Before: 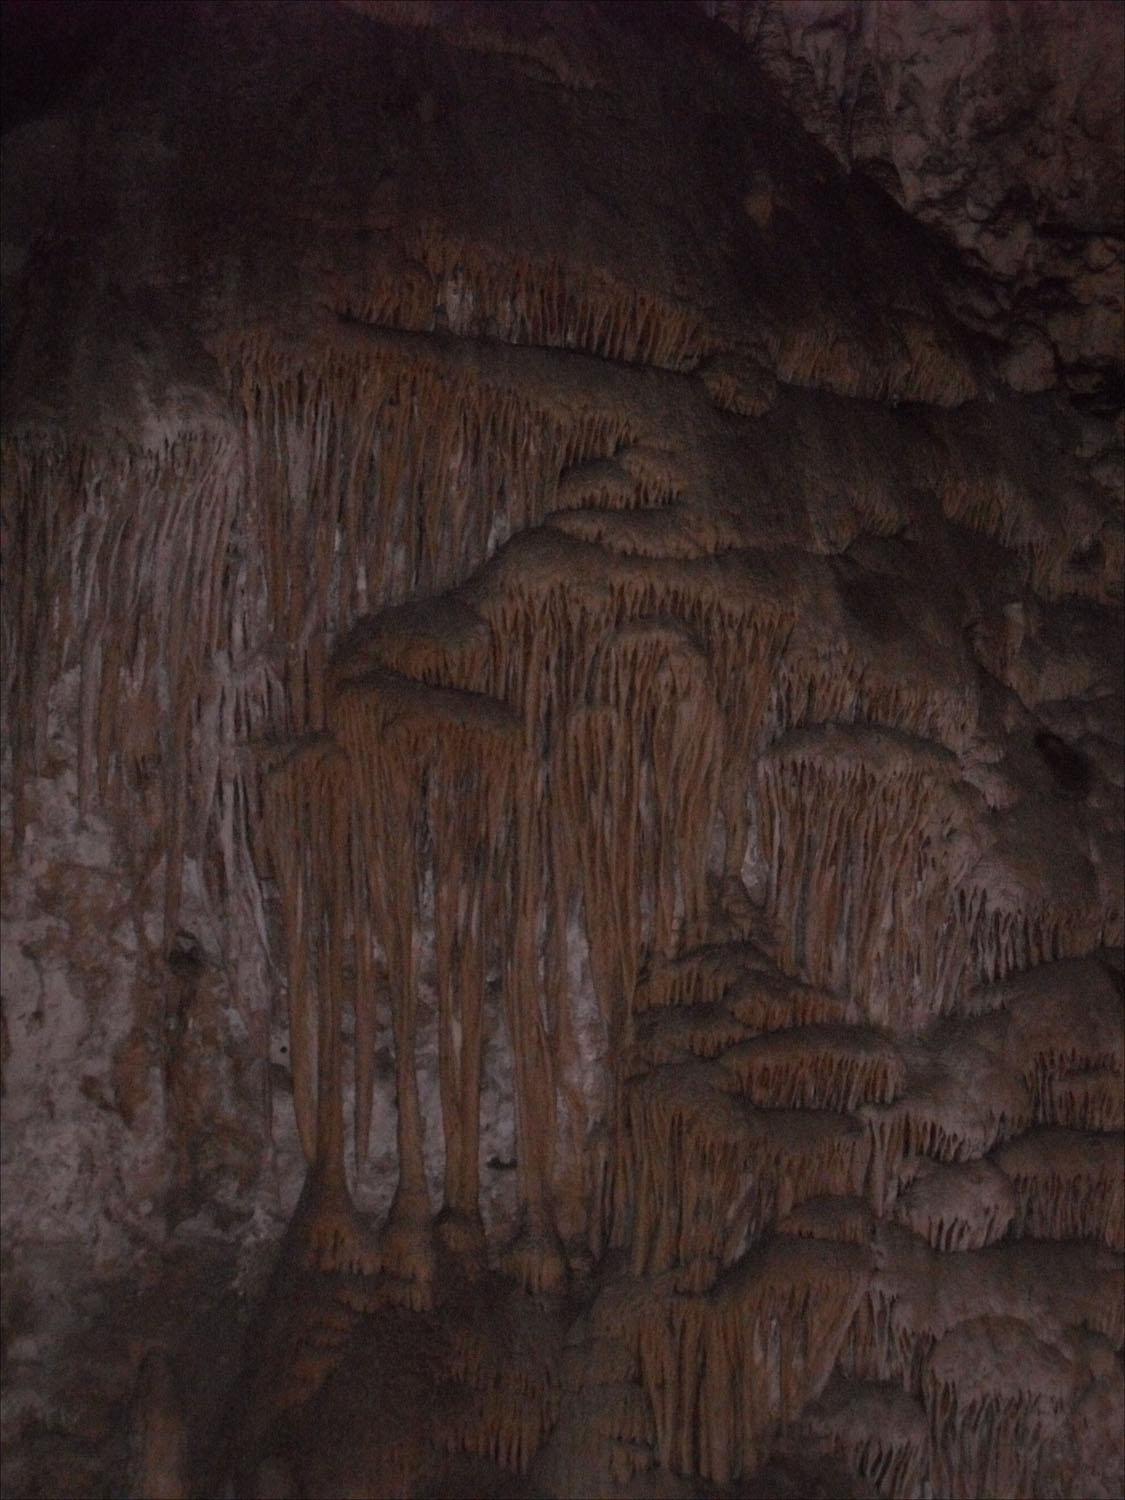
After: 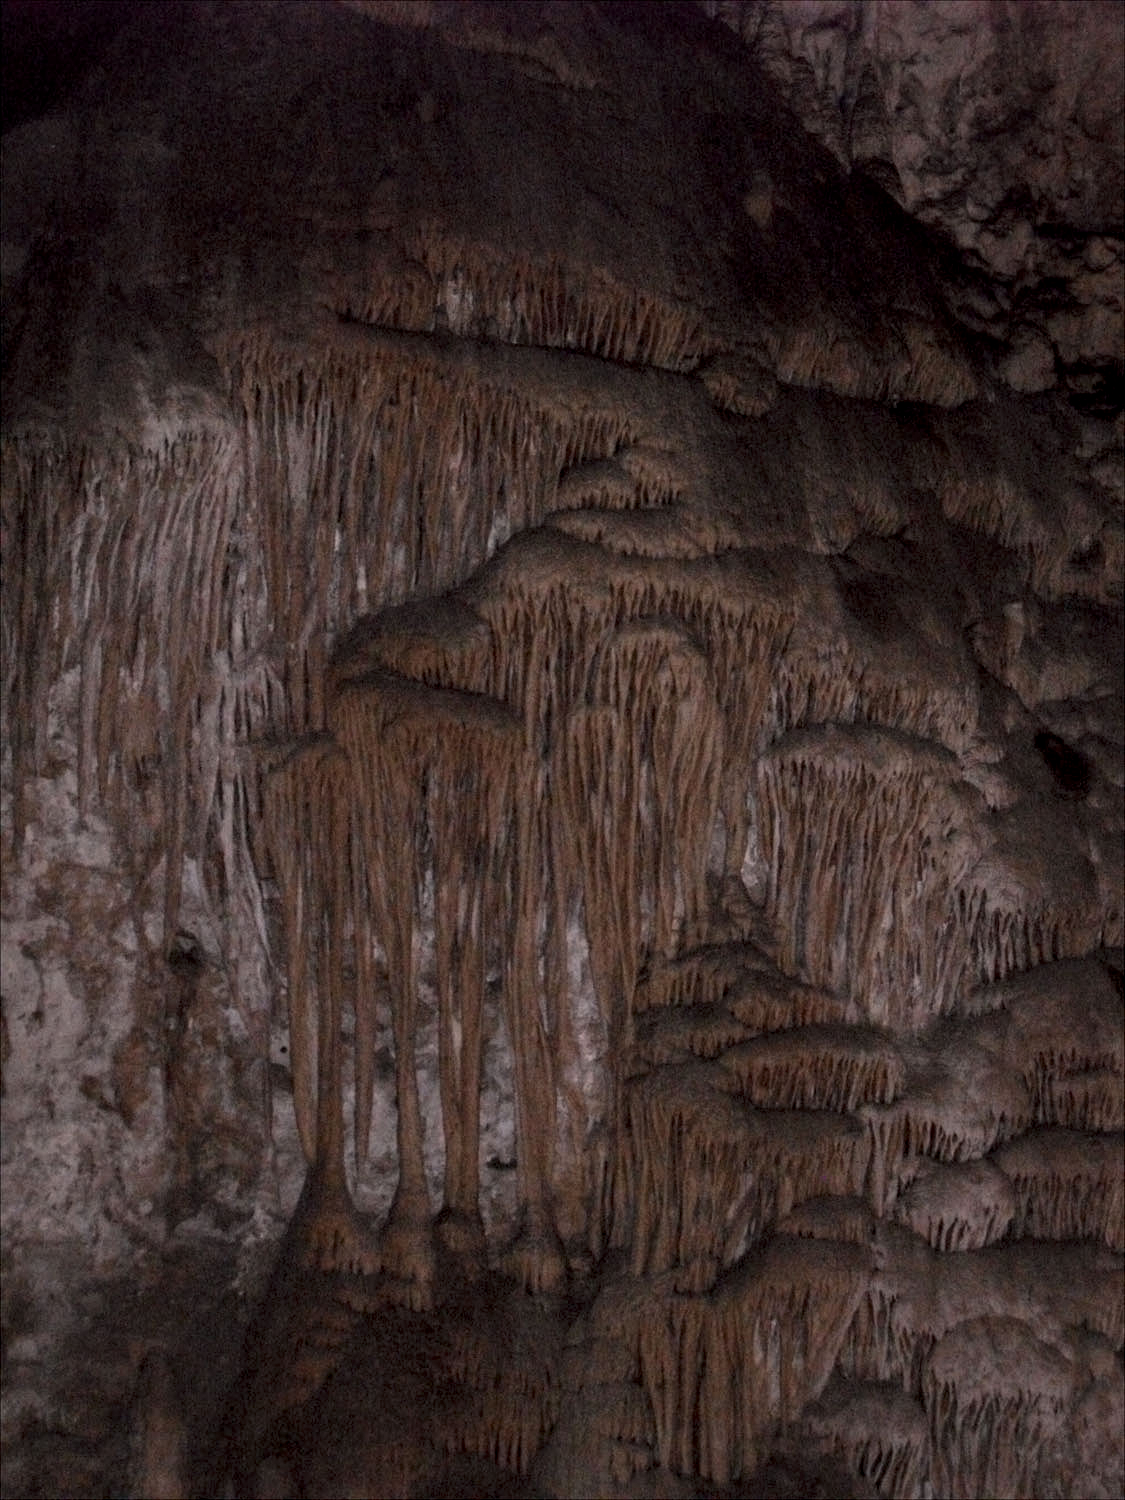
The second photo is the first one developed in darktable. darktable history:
local contrast: highlights 22%, shadows 71%, detail 170%
